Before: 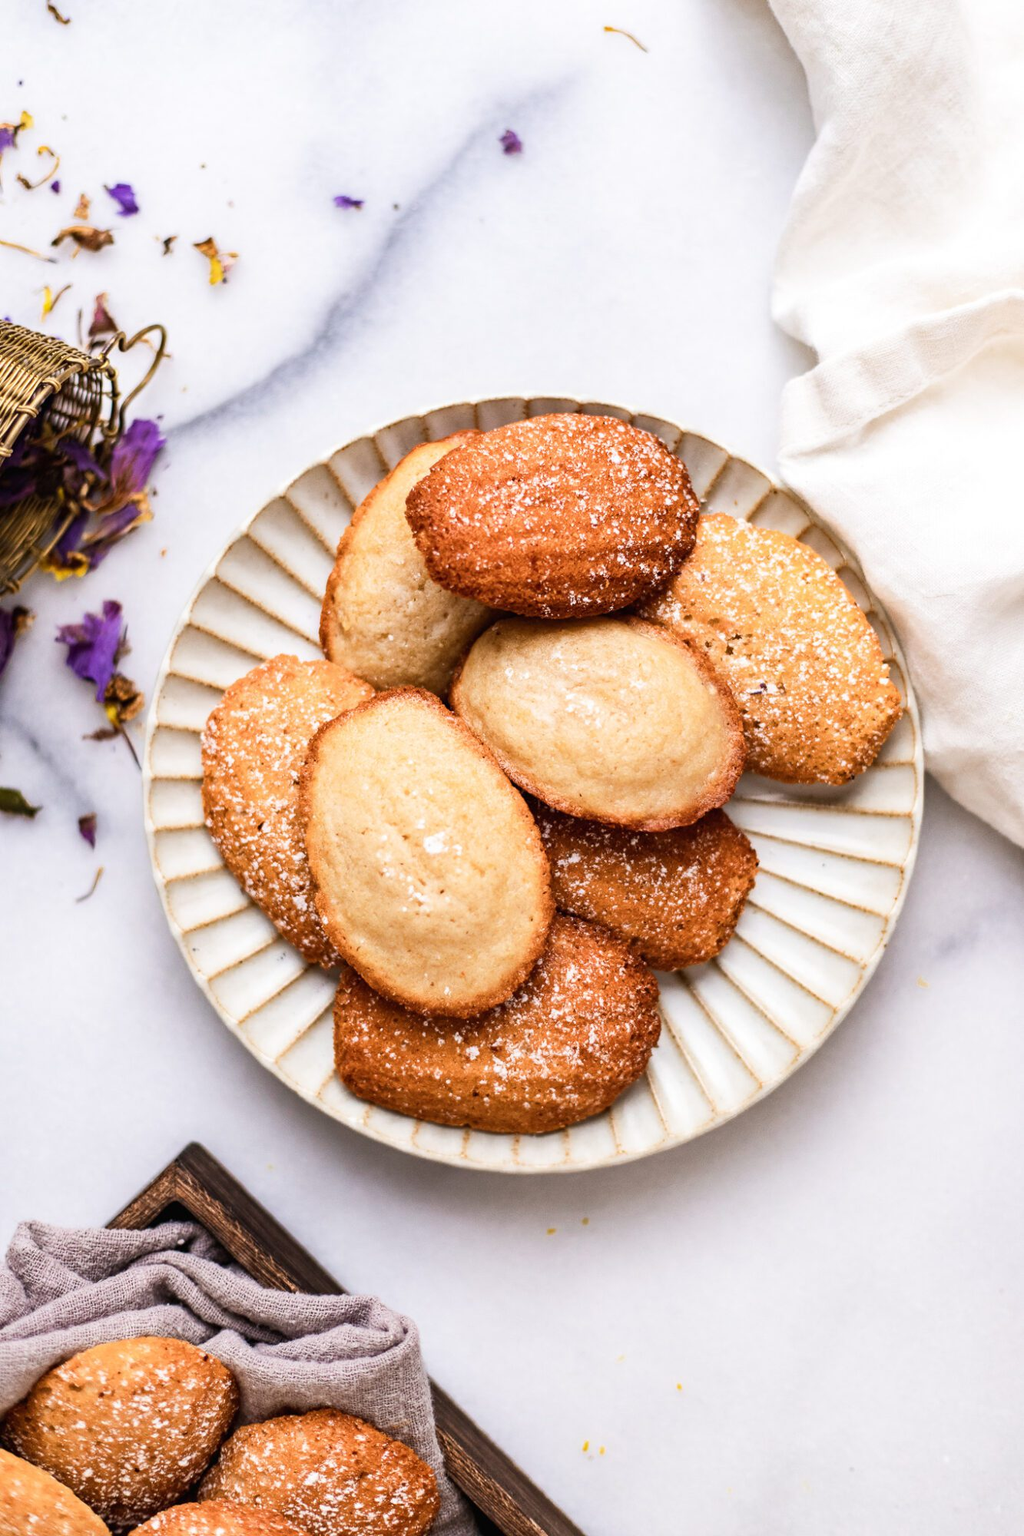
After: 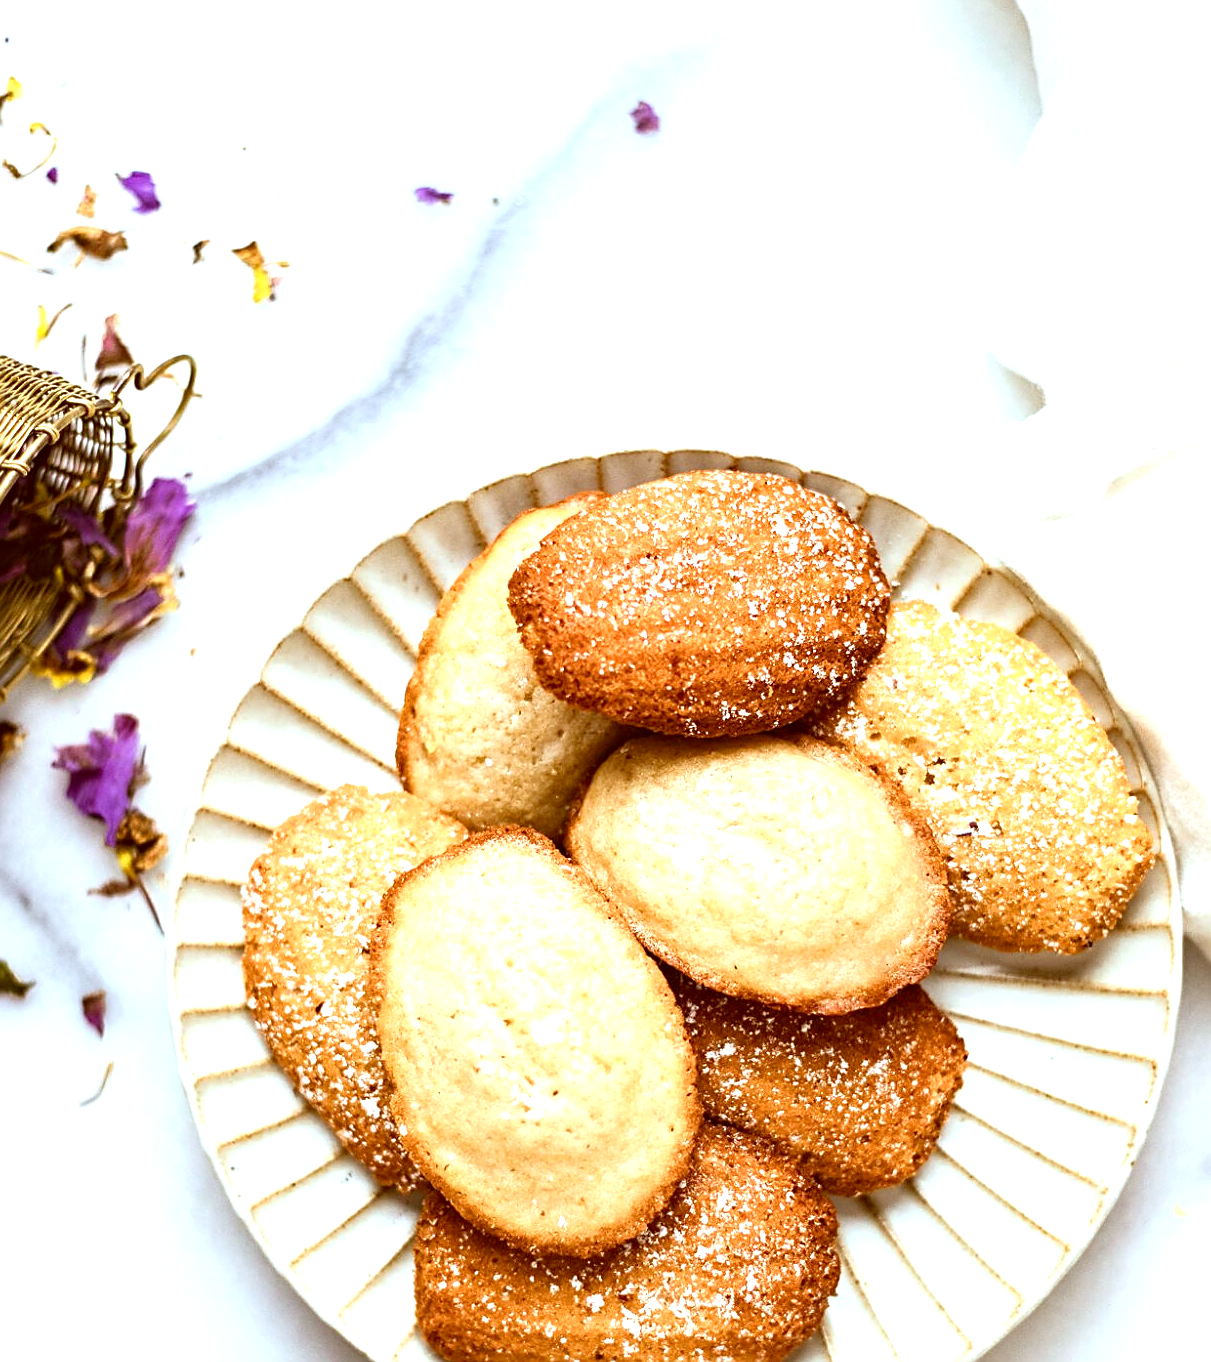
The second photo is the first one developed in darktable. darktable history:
crop: left 1.532%, top 3.441%, right 7.619%, bottom 28.444%
contrast brightness saturation: saturation -0.05
sharpen: on, module defaults
exposure: black level correction 0, exposure 0.693 EV, compensate highlight preservation false
color calibration: x 0.37, y 0.382, temperature 4304.49 K, gamut compression 0.992
color correction: highlights a* -6.27, highlights b* 9.16, shadows a* 10.36, shadows b* 23.22
